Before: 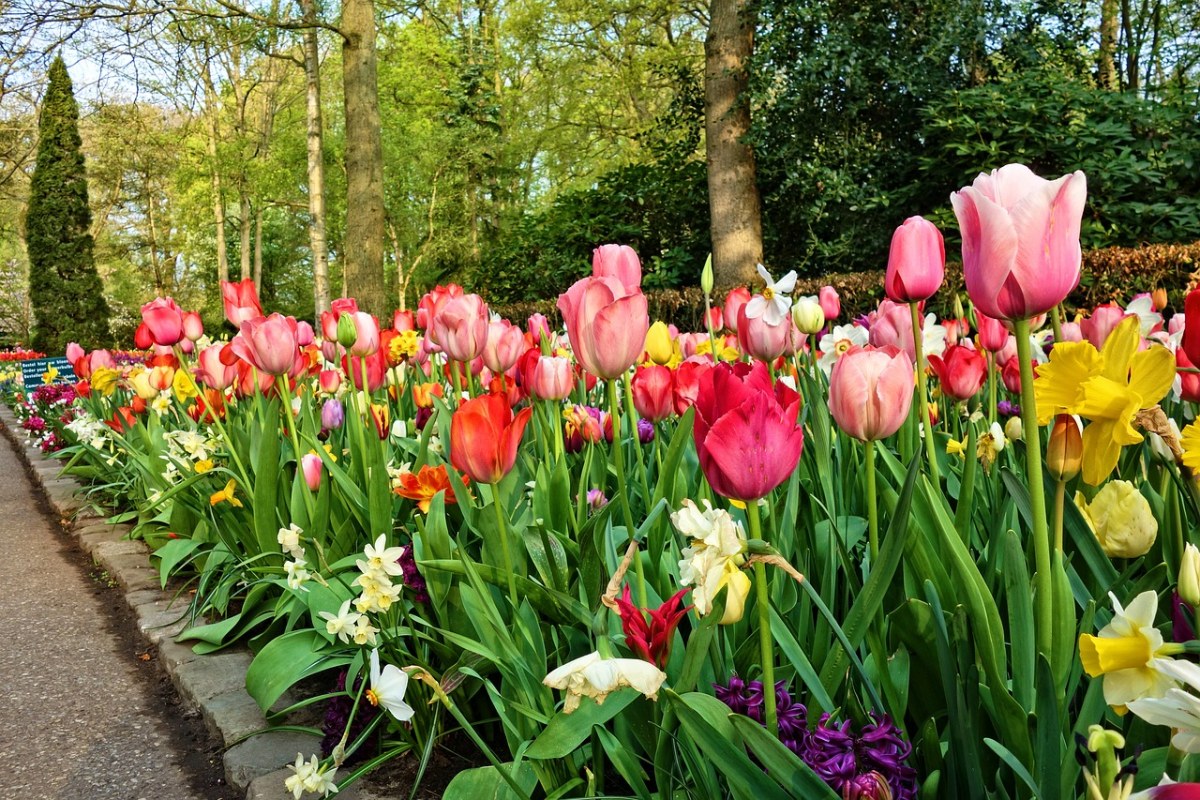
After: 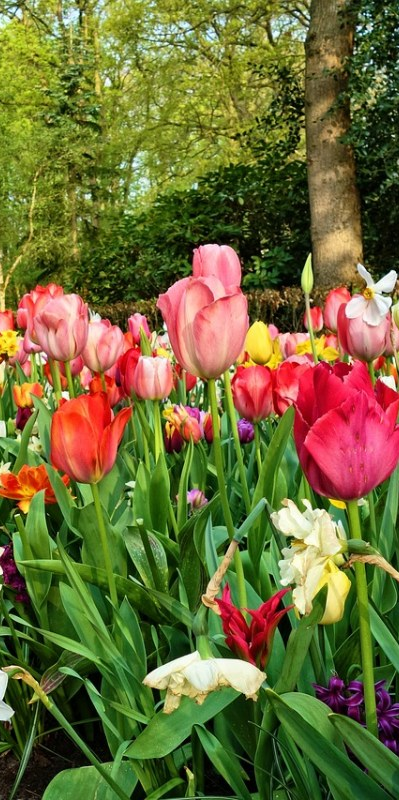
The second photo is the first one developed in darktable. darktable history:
crop: left 33.36%, right 33.36%
color zones: mix -62.47%
